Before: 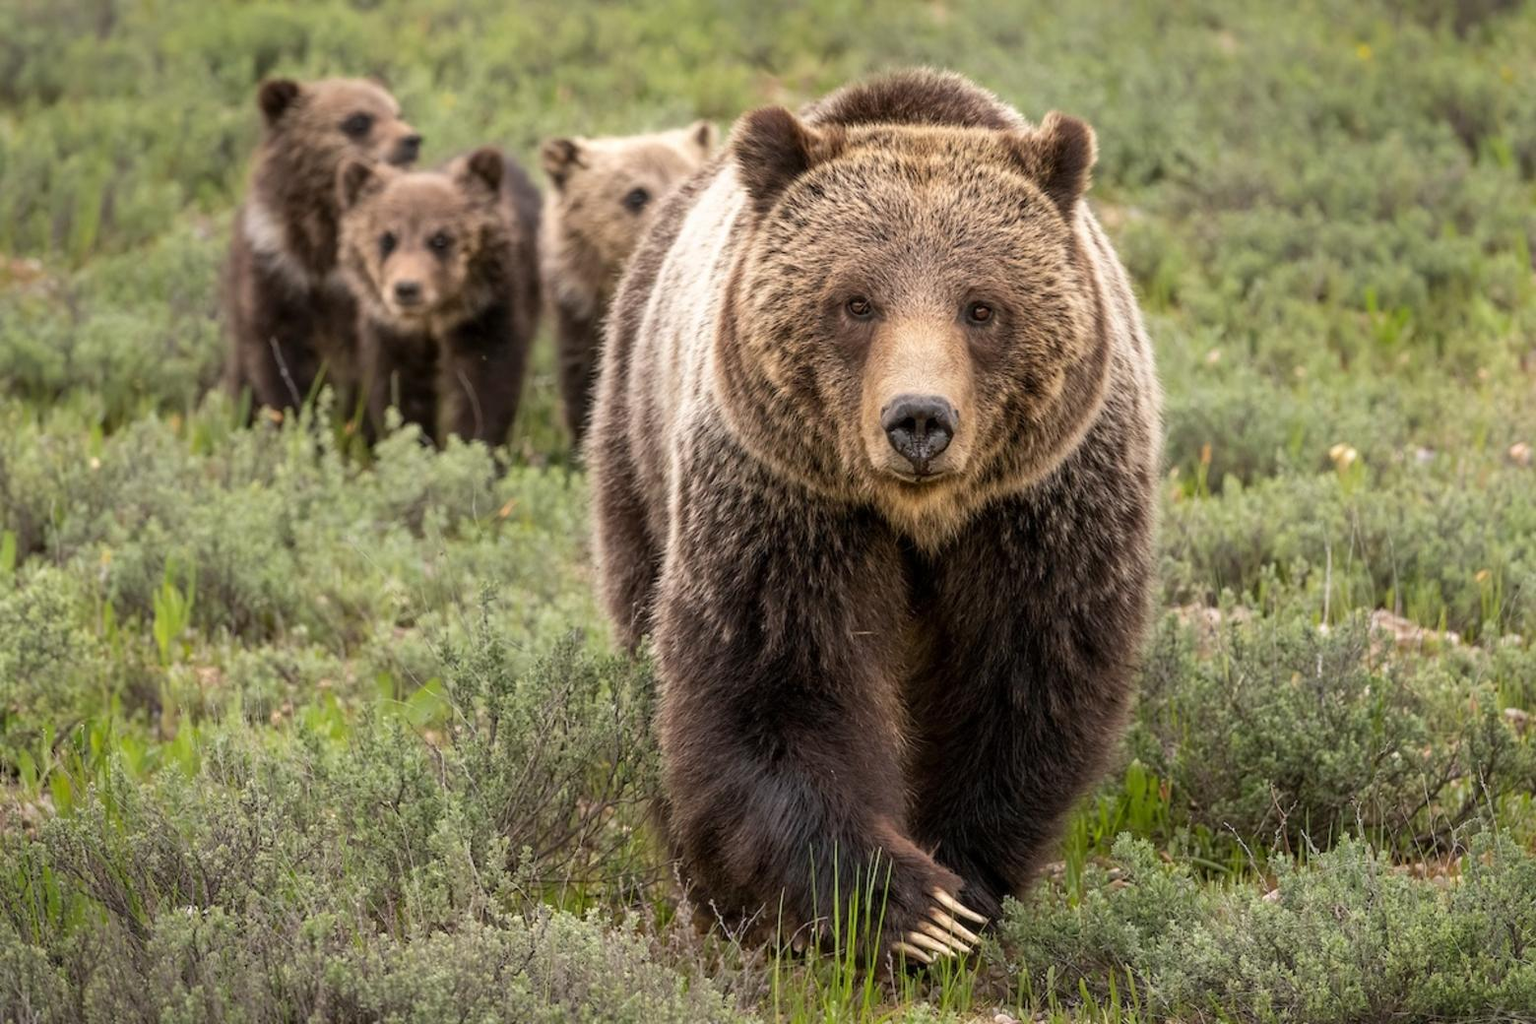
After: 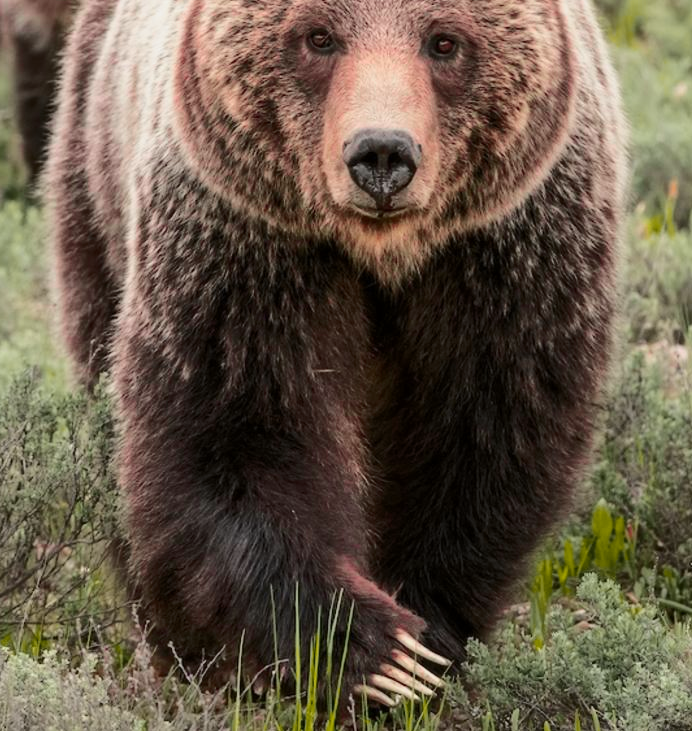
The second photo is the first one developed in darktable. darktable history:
crop: left 35.432%, top 26.233%, right 20.145%, bottom 3.432%
exposure: exposure -0.048 EV, compensate highlight preservation false
tone curve: curves: ch0 [(0, 0) (0.23, 0.189) (0.486, 0.52) (0.822, 0.825) (0.994, 0.955)]; ch1 [(0, 0) (0.226, 0.261) (0.379, 0.442) (0.469, 0.468) (0.495, 0.498) (0.514, 0.509) (0.561, 0.603) (0.59, 0.656) (1, 1)]; ch2 [(0, 0) (0.269, 0.299) (0.459, 0.43) (0.498, 0.5) (0.523, 0.52) (0.586, 0.569) (0.635, 0.617) (0.659, 0.681) (0.718, 0.764) (1, 1)], color space Lab, independent channels, preserve colors none
